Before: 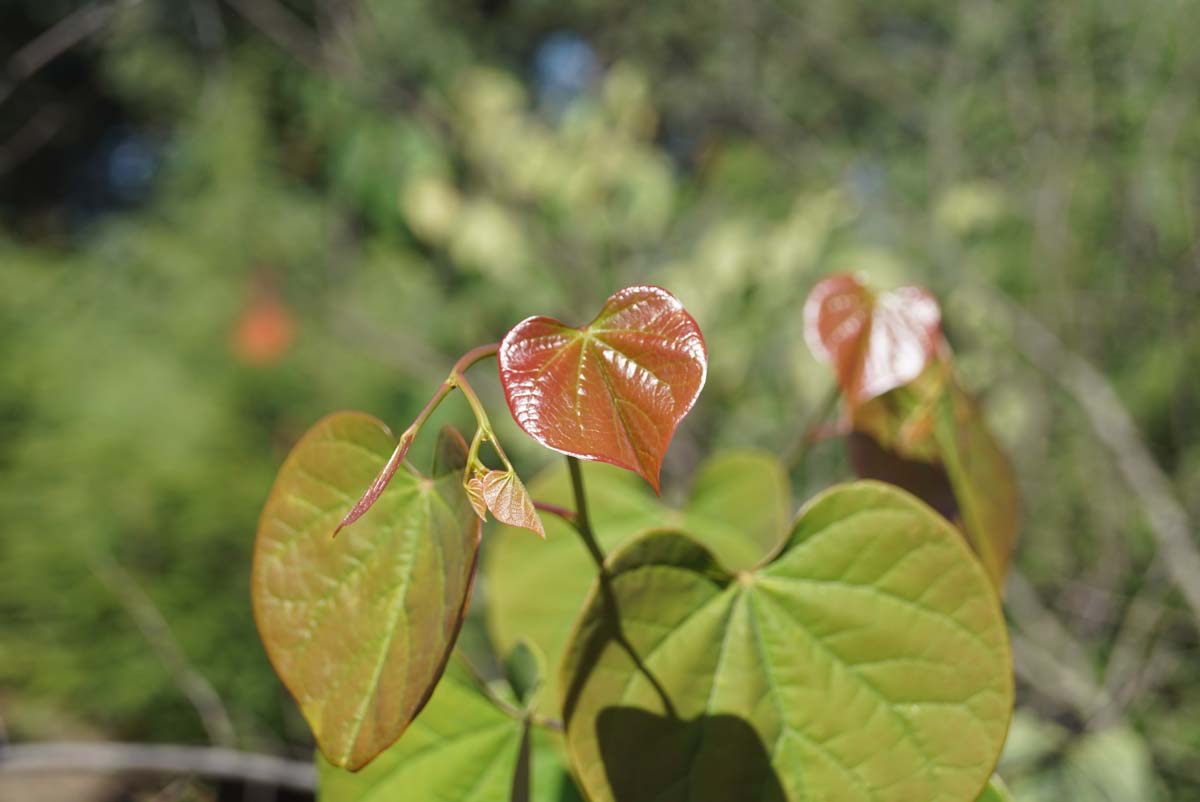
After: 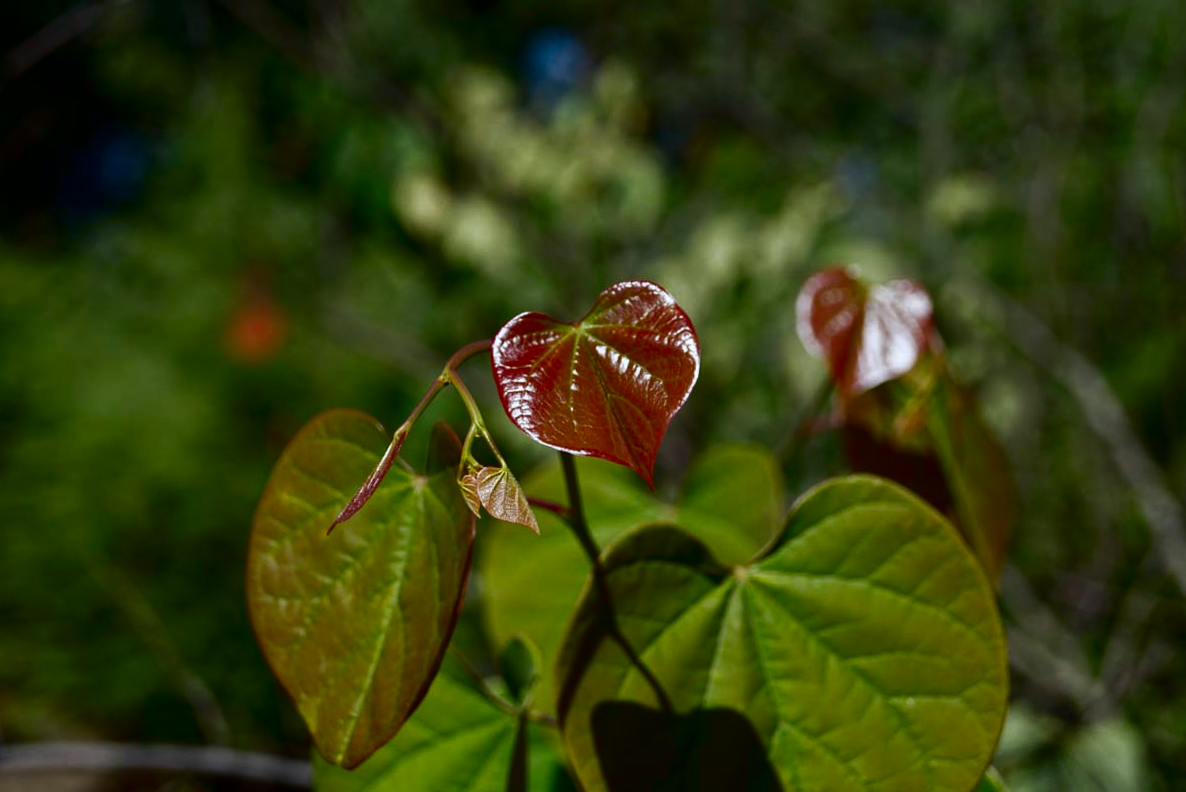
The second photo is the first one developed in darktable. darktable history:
rotate and perspective: rotation -0.45°, automatic cropping original format, crop left 0.008, crop right 0.992, crop top 0.012, crop bottom 0.988
contrast brightness saturation: contrast 0.09, brightness -0.59, saturation 0.17
white balance: red 0.967, blue 1.049
